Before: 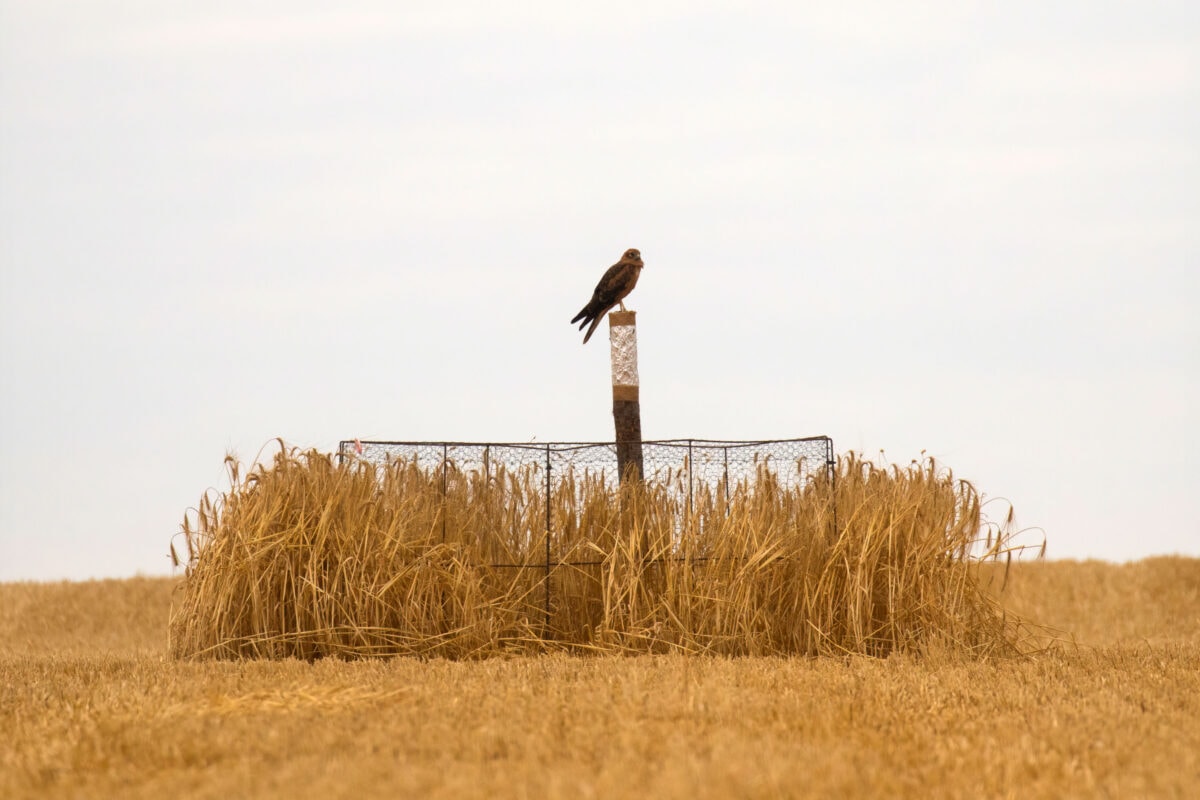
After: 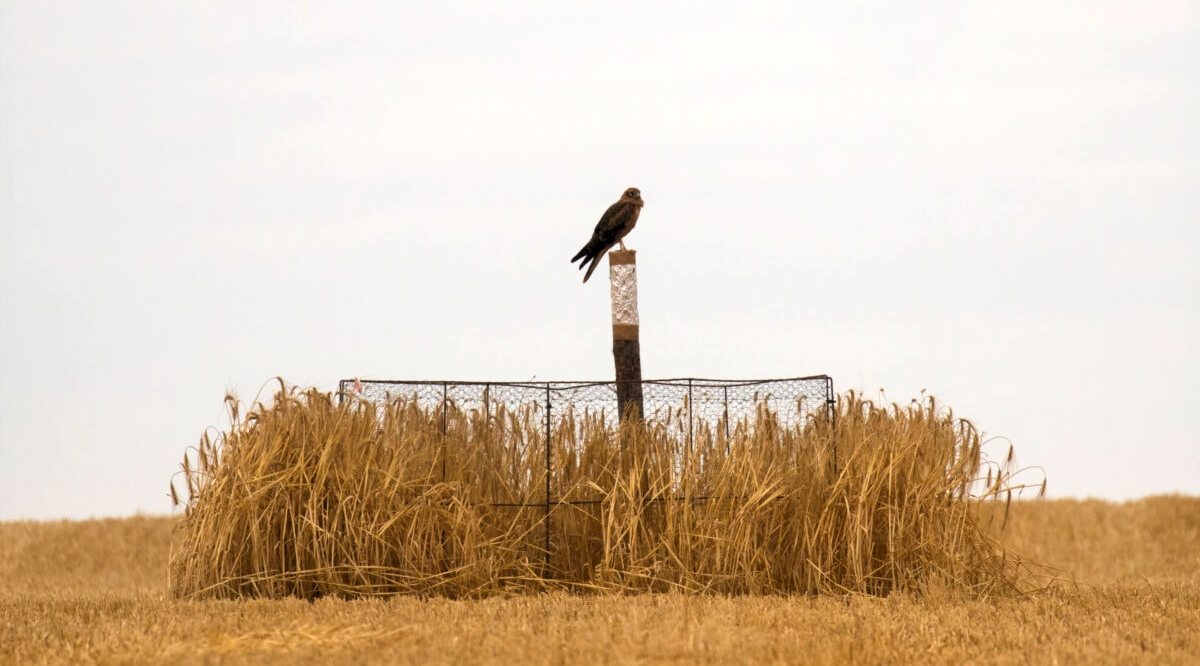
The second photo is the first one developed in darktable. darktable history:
crop: top 7.625%, bottom 8.027%
levels: mode automatic, black 0.023%, white 99.97%, levels [0.062, 0.494, 0.925]
